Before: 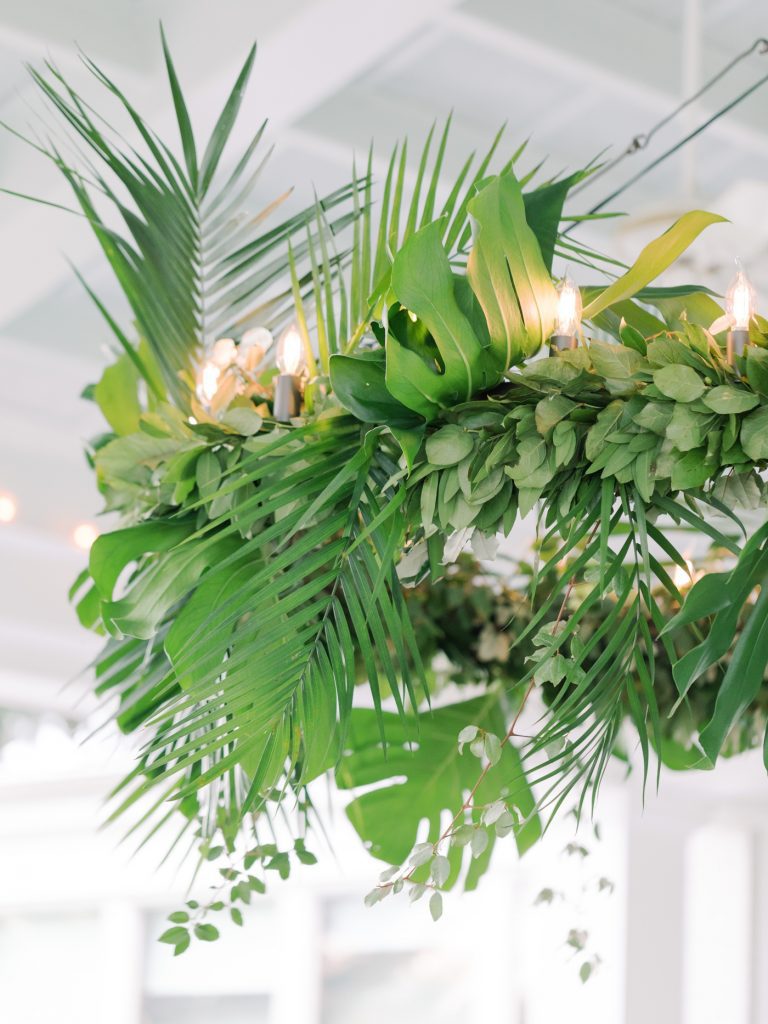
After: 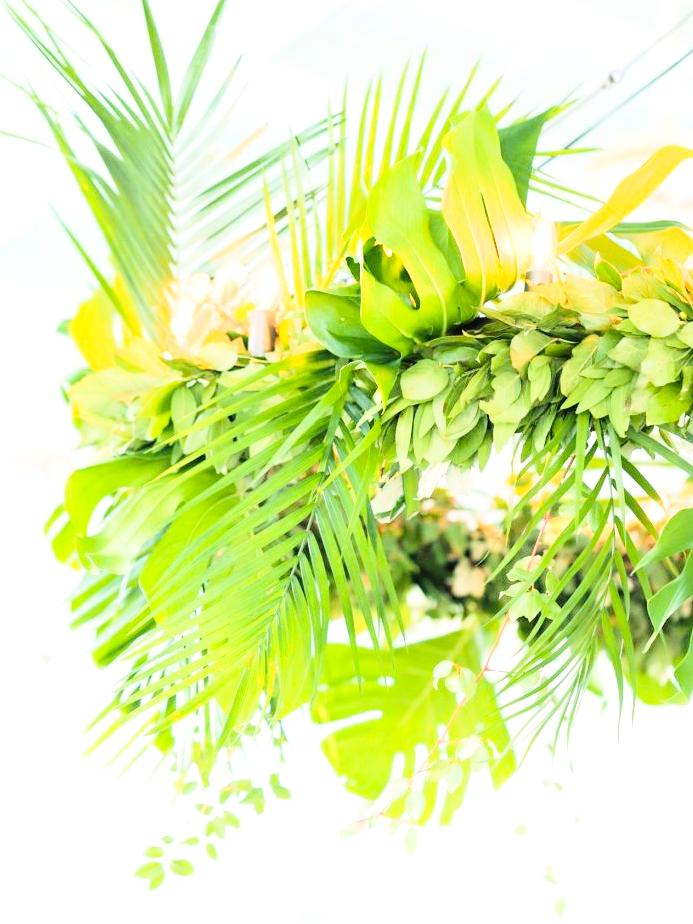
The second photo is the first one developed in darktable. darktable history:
color zones: curves: ch1 [(0.235, 0.558) (0.75, 0.5)]; ch2 [(0.25, 0.462) (0.749, 0.457)], mix 40.67%
exposure: black level correction 0, exposure 0.7 EV, compensate exposure bias true, compensate highlight preservation false
tone curve: curves: ch0 [(0, 0) (0.084, 0.074) (0.2, 0.297) (0.363, 0.591) (0.495, 0.765) (0.68, 0.901) (0.851, 0.967) (1, 1)], color space Lab, linked channels, preserve colors none
crop: left 3.305%, top 6.436%, right 6.389%, bottom 3.258%
